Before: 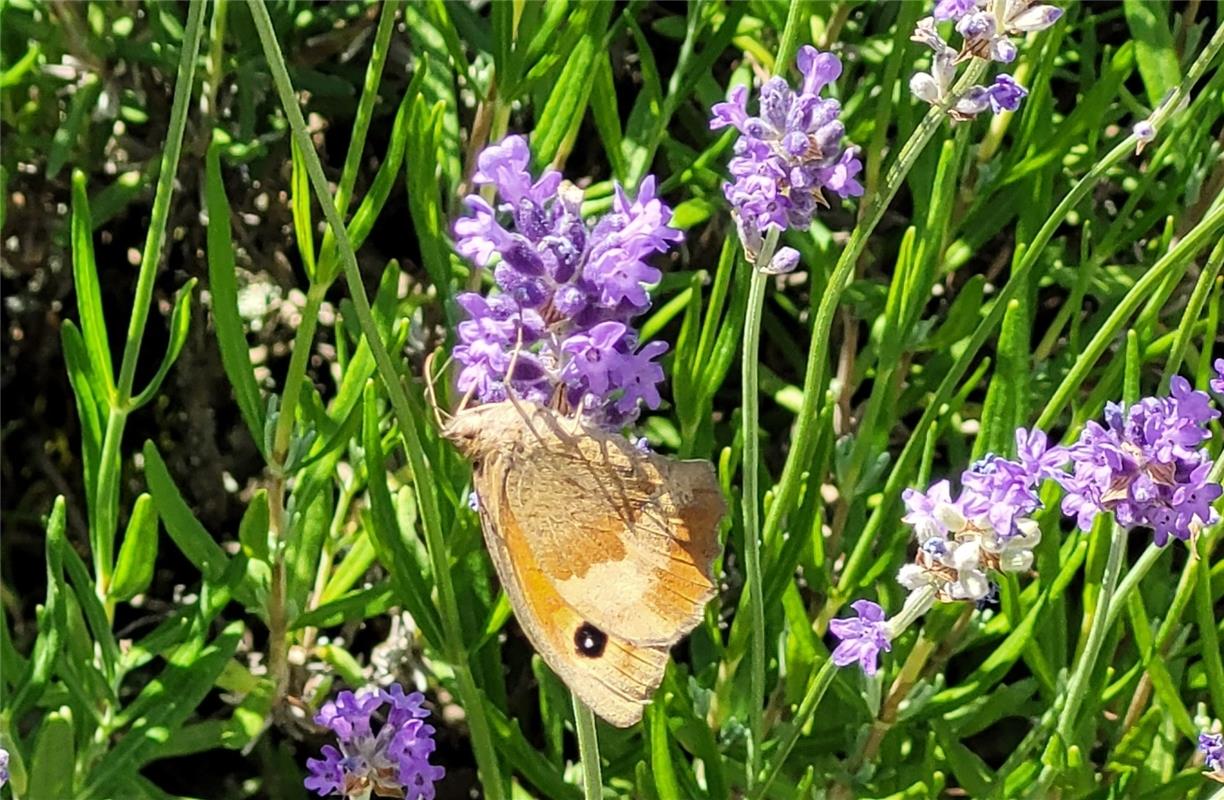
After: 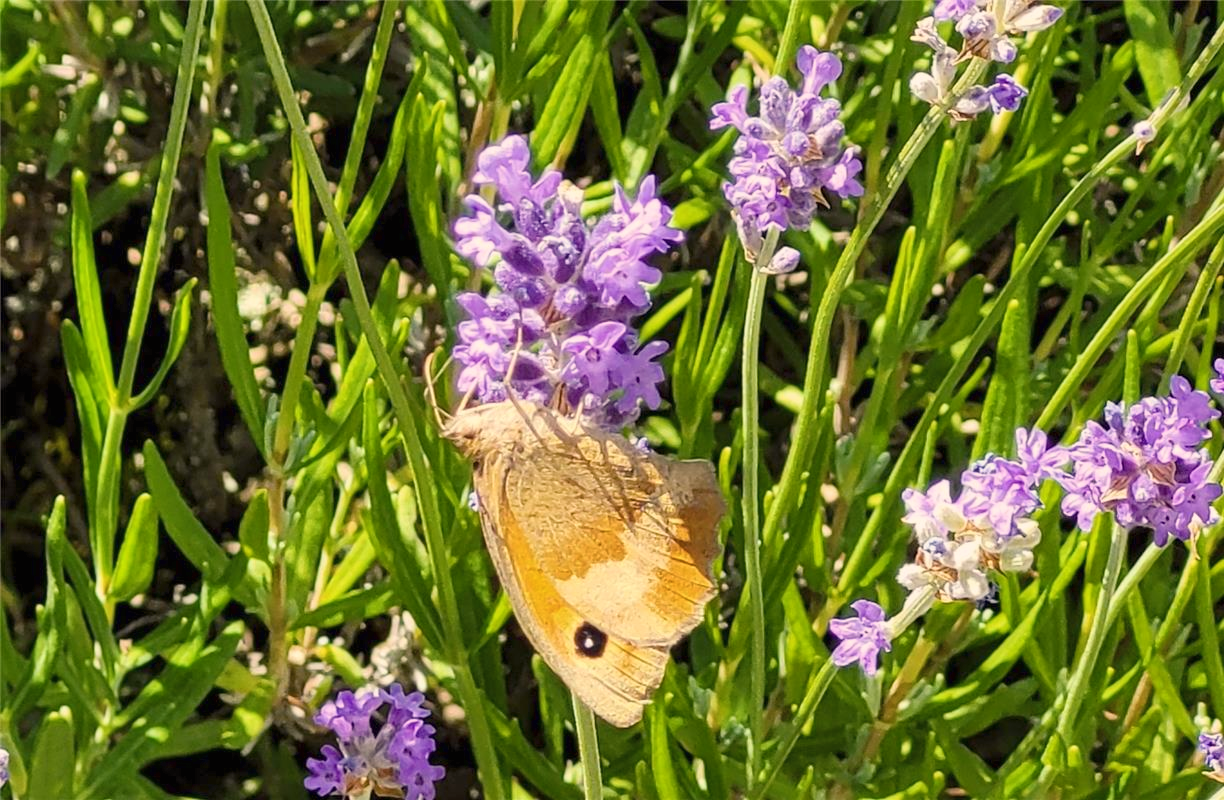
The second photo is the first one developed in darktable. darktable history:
contrast brightness saturation: contrast 0.062, brightness -0.011, saturation -0.225
exposure: black level correction 0, exposure 0.498 EV, compensate highlight preservation false
color balance rgb: power › luminance -3.921%, power › chroma 0.54%, power › hue 42.31°, highlights gain › chroma 2.949%, highlights gain › hue 61.7°, perceptual saturation grading › global saturation 29.398%, contrast -20.228%
